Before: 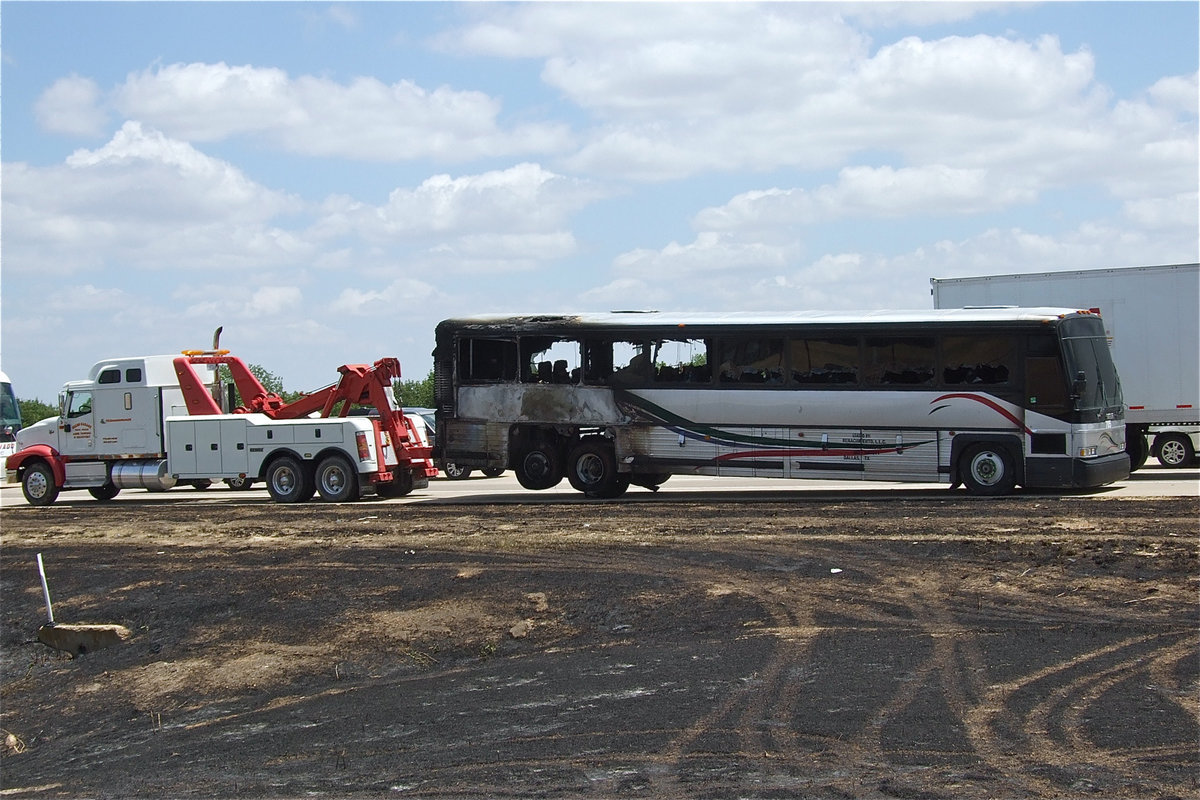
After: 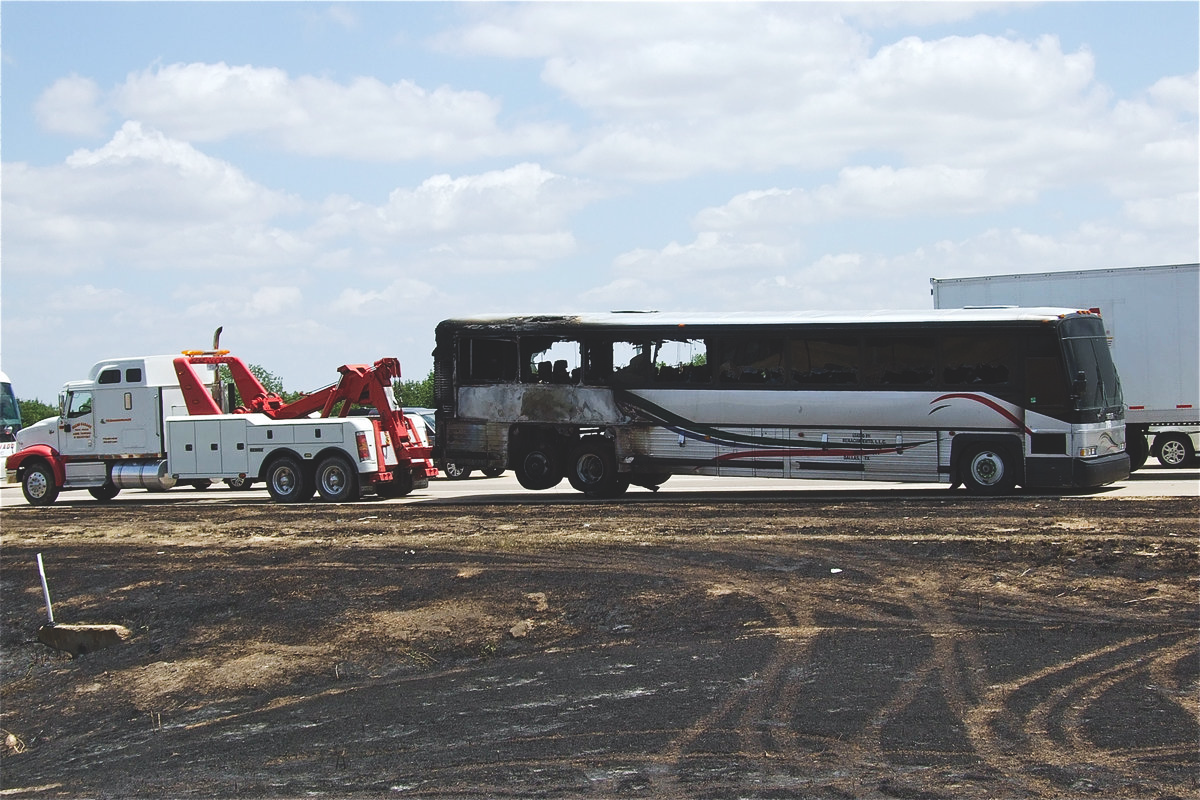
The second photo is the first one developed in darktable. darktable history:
tone curve: curves: ch0 [(0, 0.129) (0.187, 0.207) (0.729, 0.789) (1, 1)], preserve colors none
